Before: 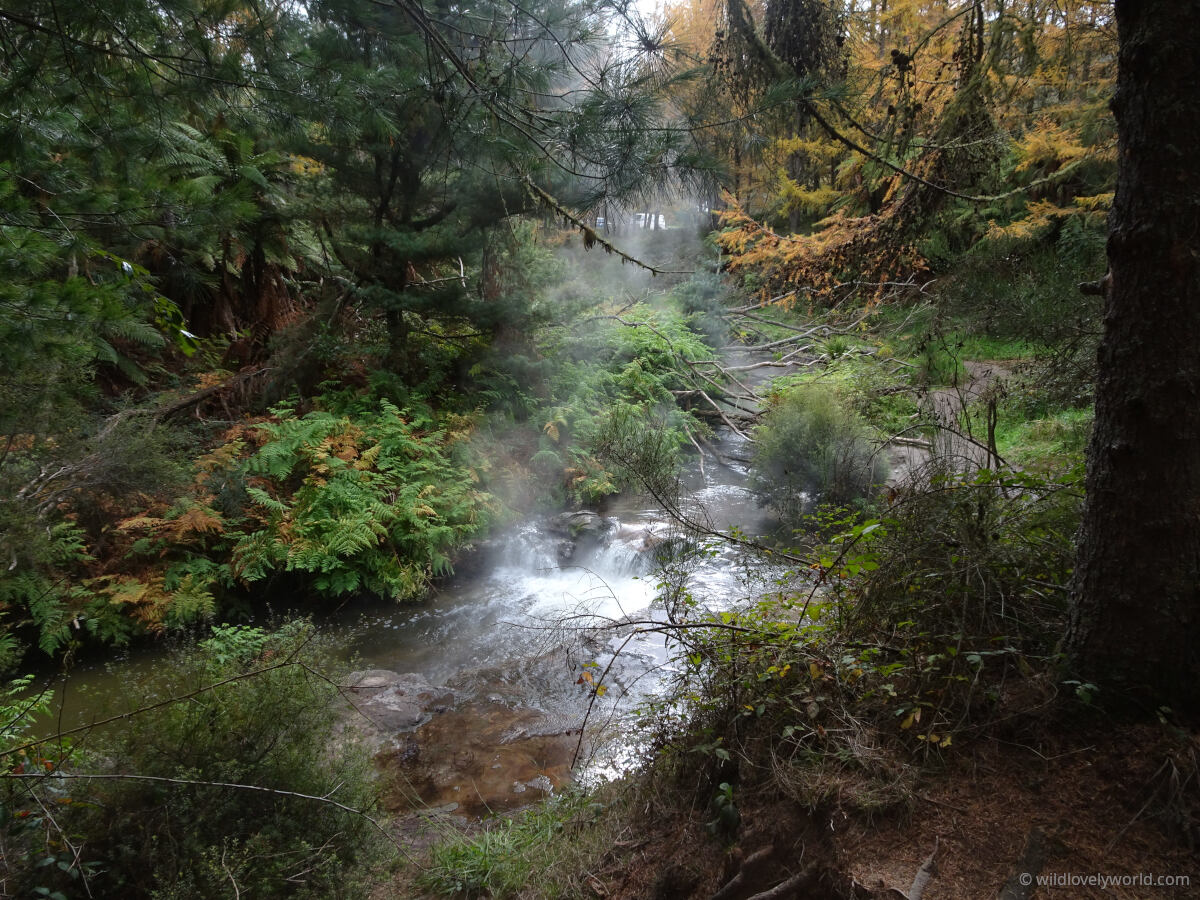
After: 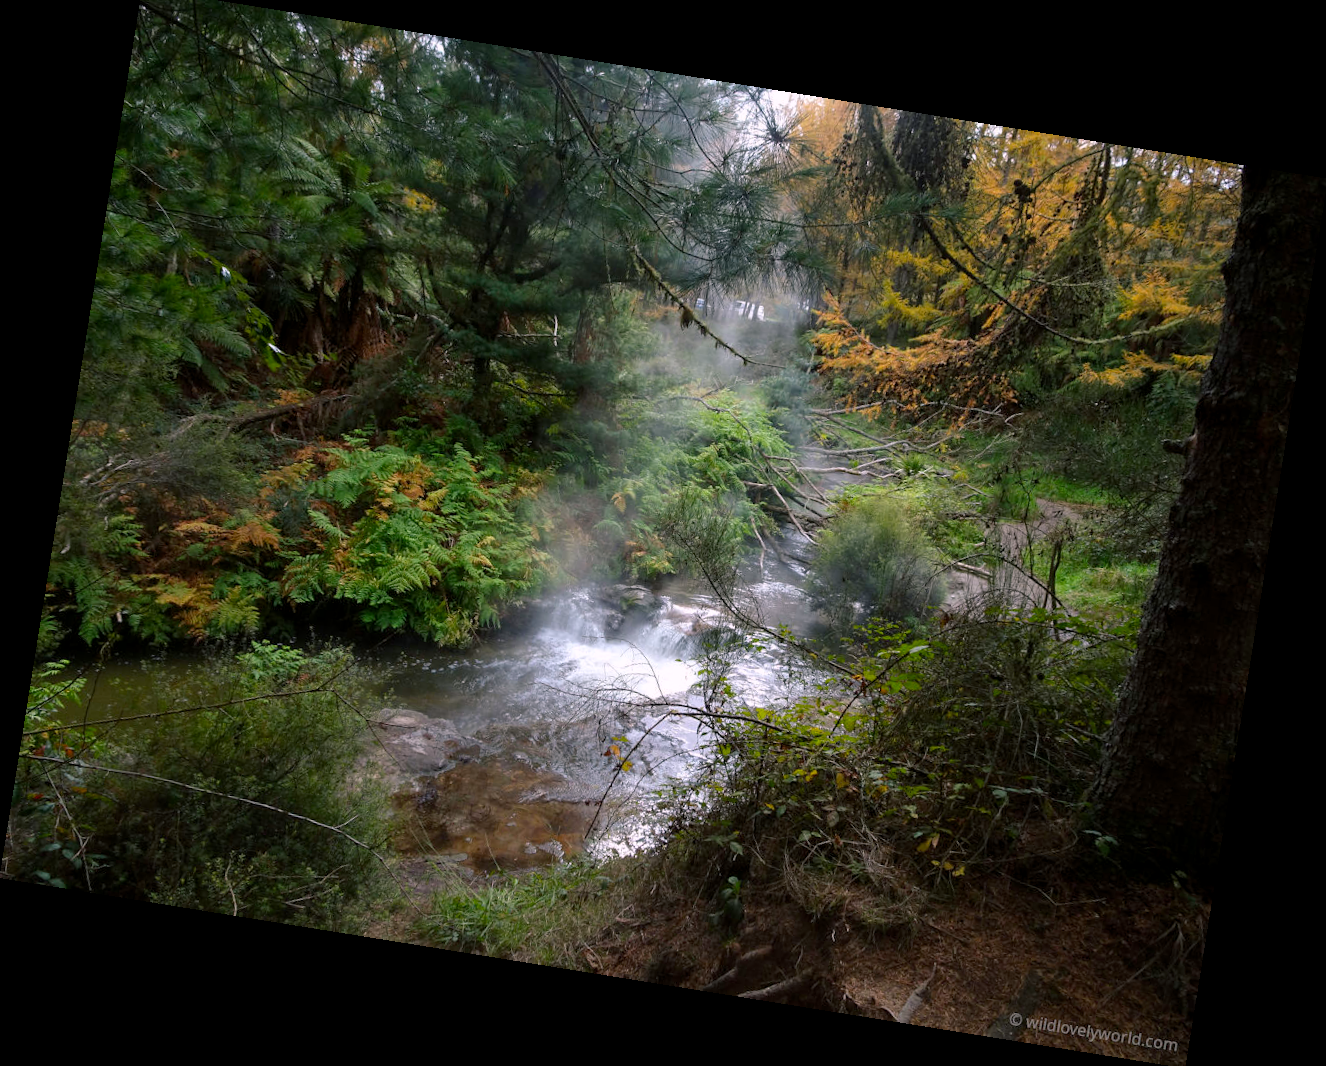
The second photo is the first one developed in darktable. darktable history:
rotate and perspective: rotation 9.12°, automatic cropping off
color balance rgb: shadows lift › chroma 2%, shadows lift › hue 217.2°, power › chroma 0.25%, power › hue 60°, highlights gain › chroma 1.5%, highlights gain › hue 309.6°, global offset › luminance -0.25%, perceptual saturation grading › global saturation 15%, global vibrance 15%
crop: top 1.049%, right 0.001%
